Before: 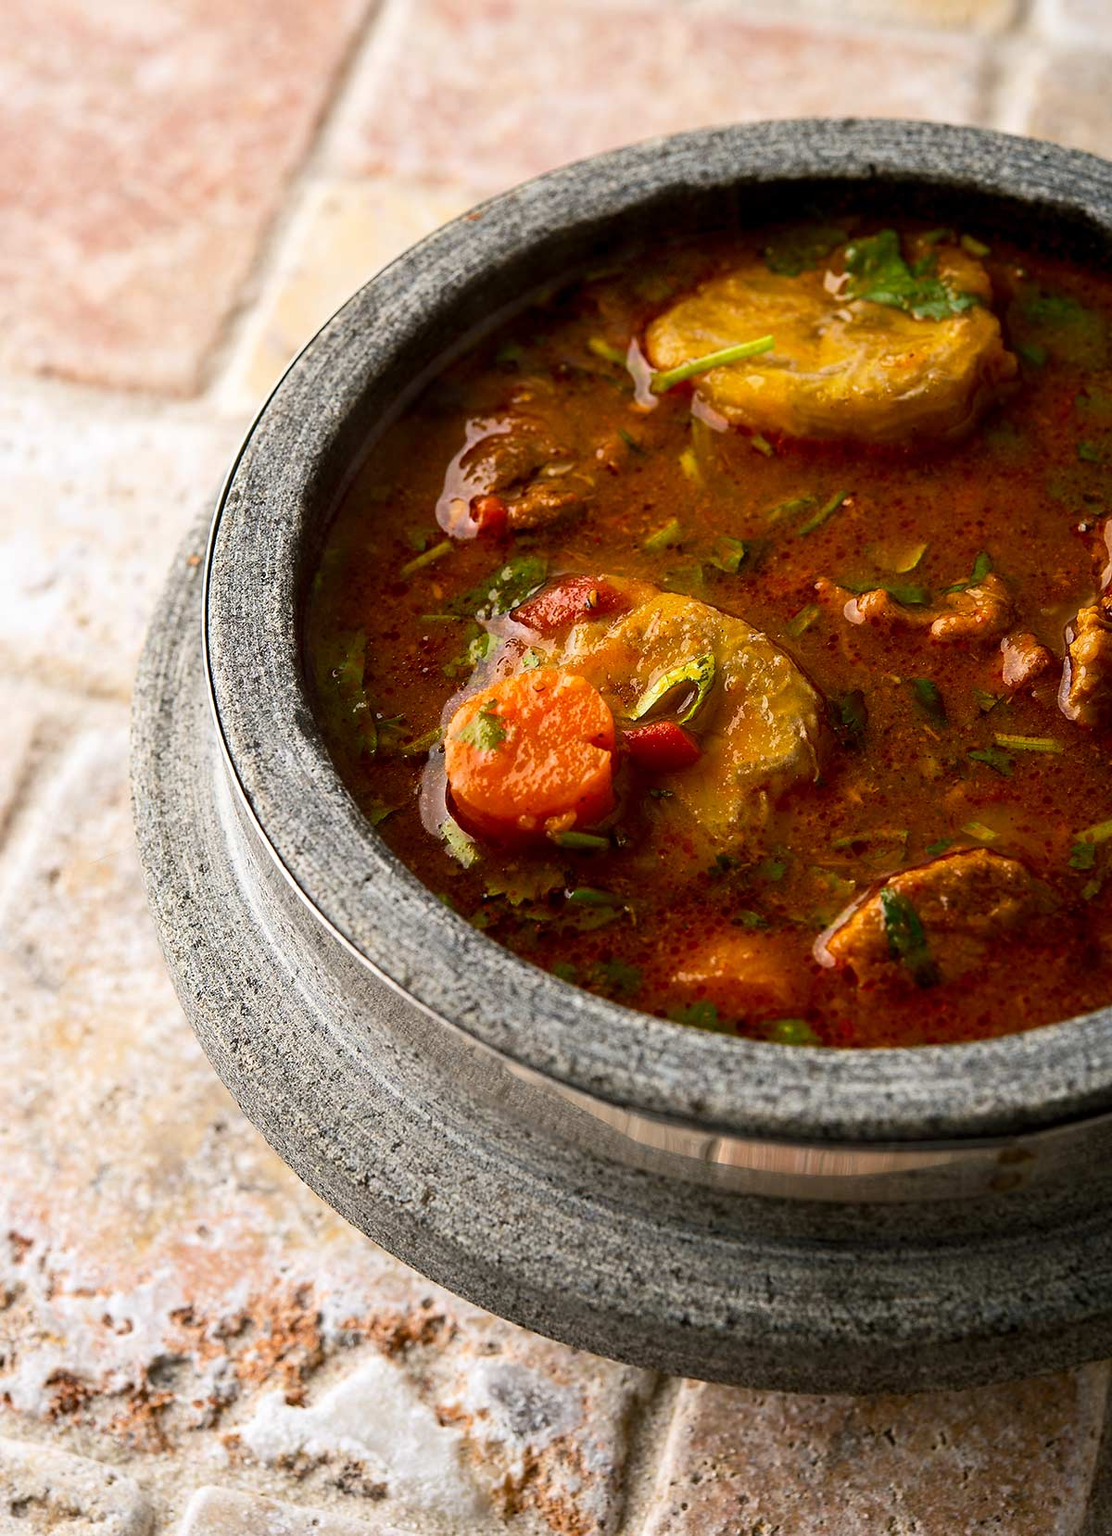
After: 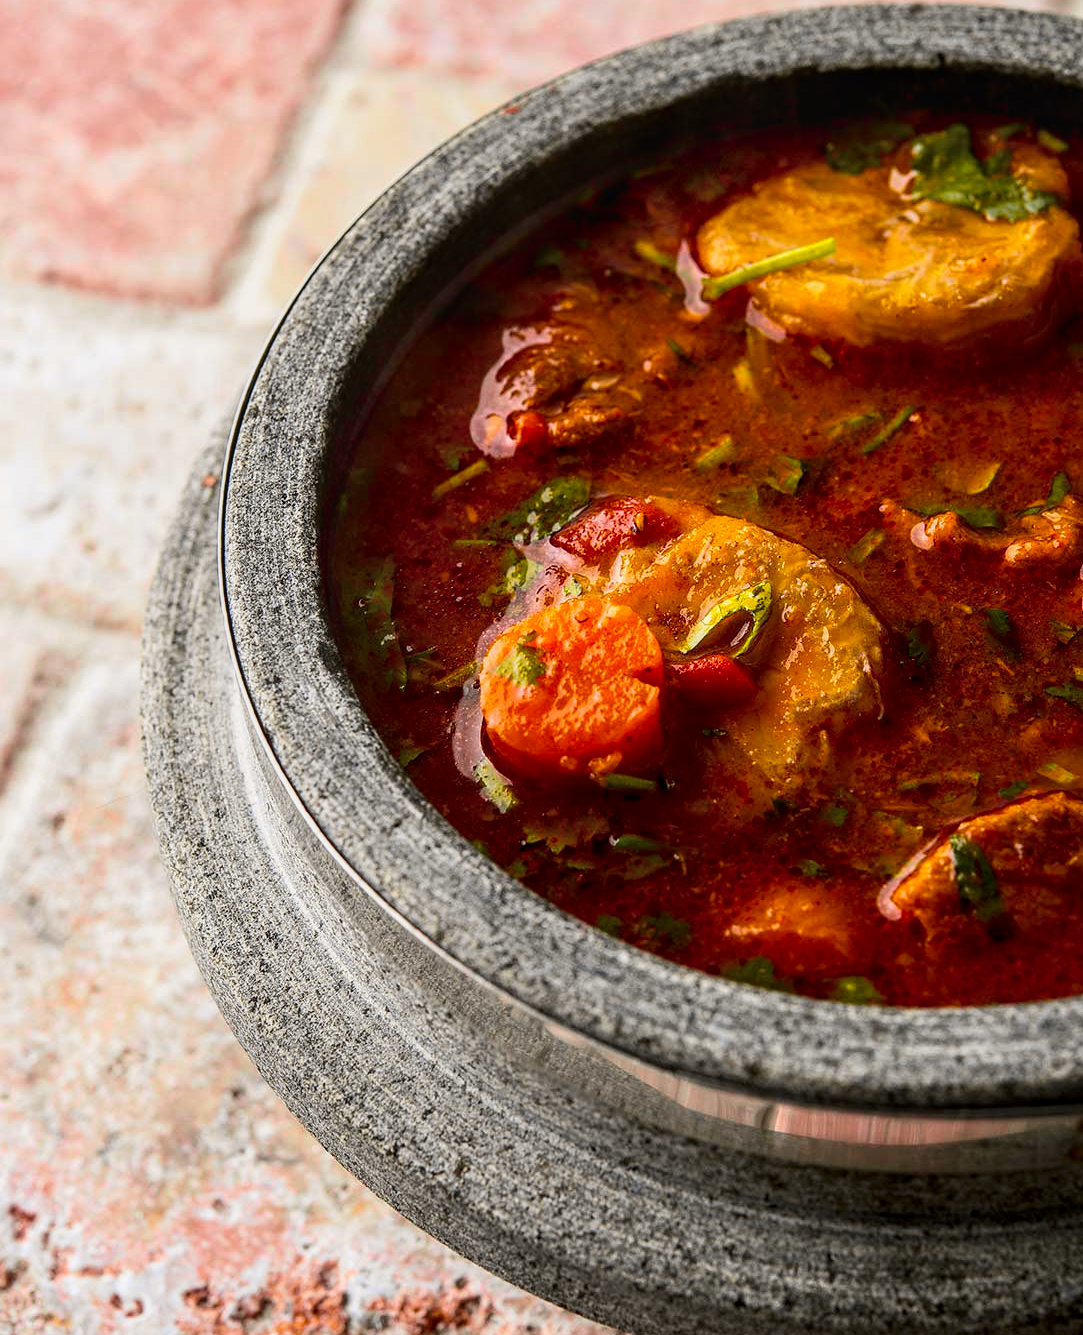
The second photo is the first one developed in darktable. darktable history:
tone curve: curves: ch0 [(0, 0) (0.087, 0.054) (0.281, 0.245) (0.532, 0.514) (0.835, 0.818) (0.994, 0.955)]; ch1 [(0, 0) (0.27, 0.195) (0.406, 0.435) (0.452, 0.474) (0.495, 0.5) (0.514, 0.508) (0.537, 0.556) (0.654, 0.689) (1, 1)]; ch2 [(0, 0) (0.269, 0.299) (0.459, 0.441) (0.498, 0.499) (0.523, 0.52) (0.551, 0.549) (0.633, 0.625) (0.659, 0.681) (0.718, 0.764) (1, 1)], color space Lab, independent channels, preserve colors none
local contrast: on, module defaults
crop: top 7.49%, right 9.717%, bottom 11.943%
